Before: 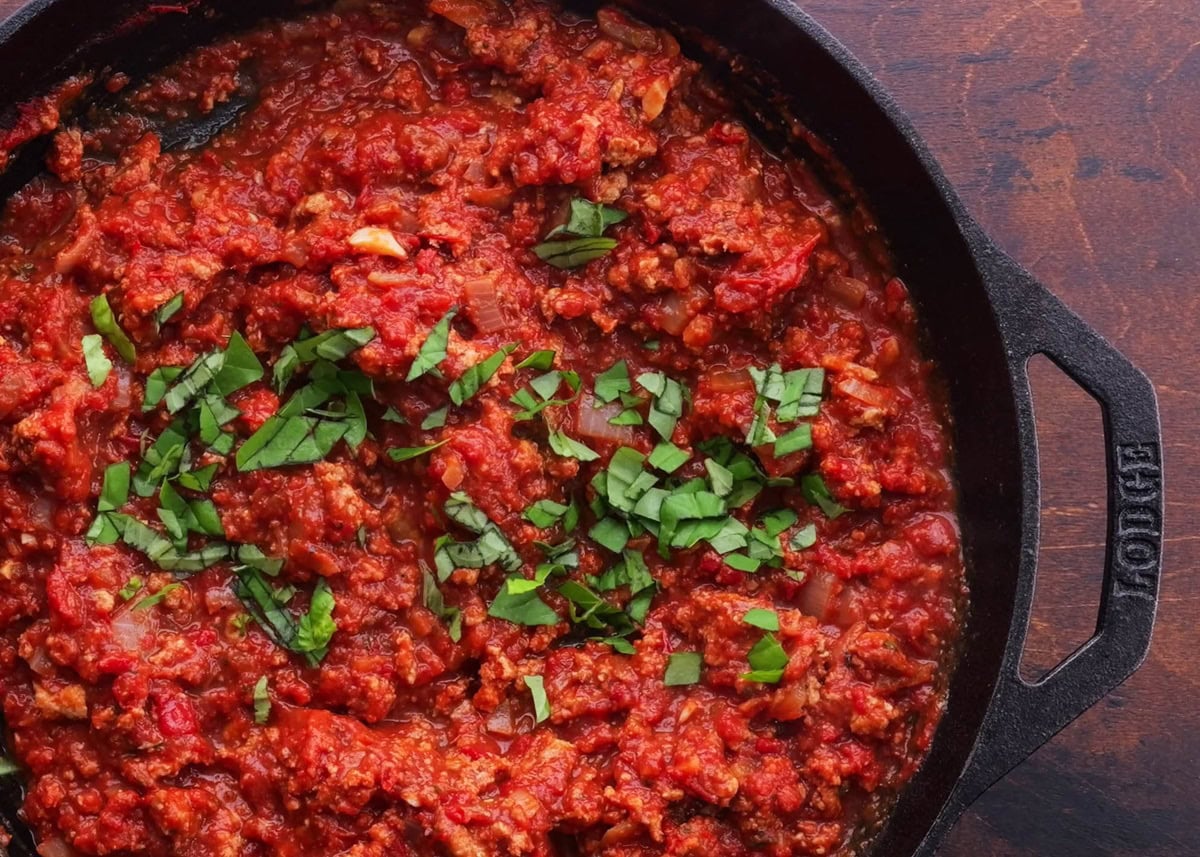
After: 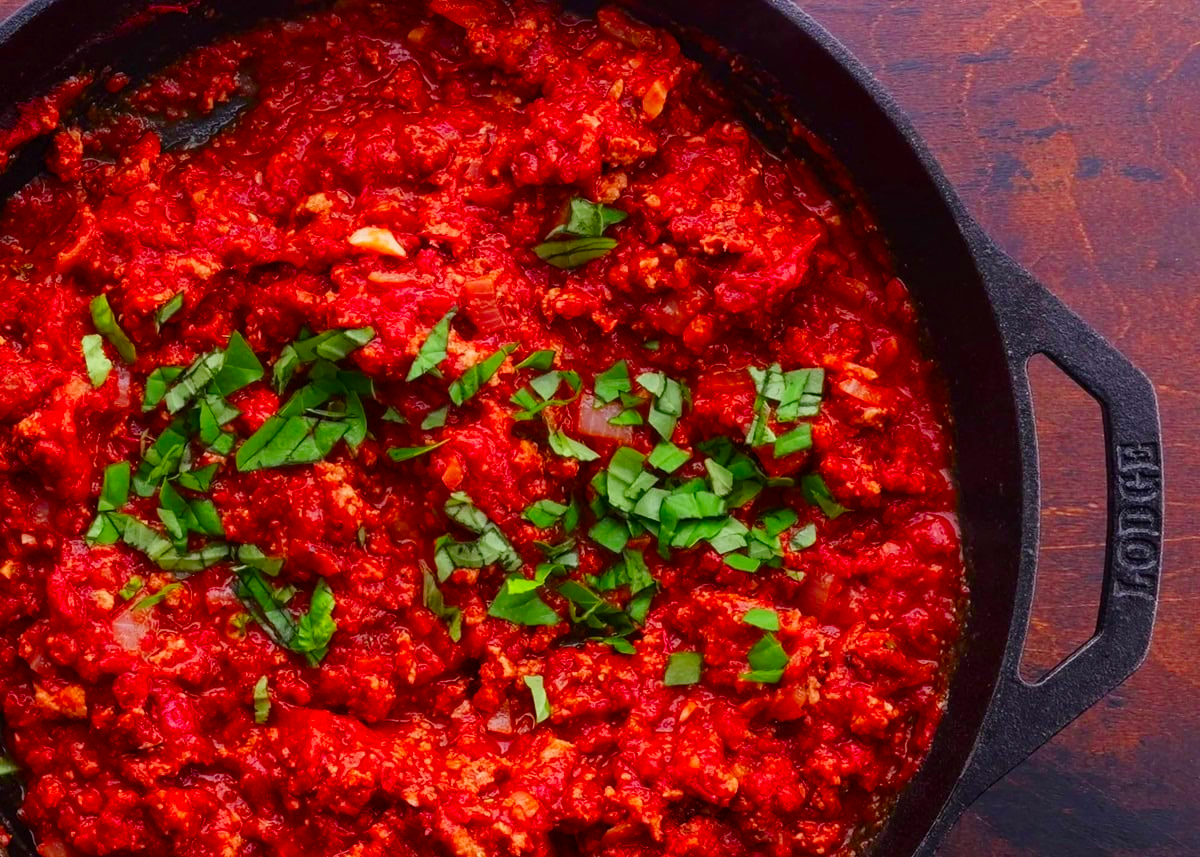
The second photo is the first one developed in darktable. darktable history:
contrast brightness saturation: brightness -0.015, saturation 0.339
color balance rgb: perceptual saturation grading › global saturation 20%, perceptual saturation grading › highlights -25.508%, perceptual saturation grading › shadows 26.119%
